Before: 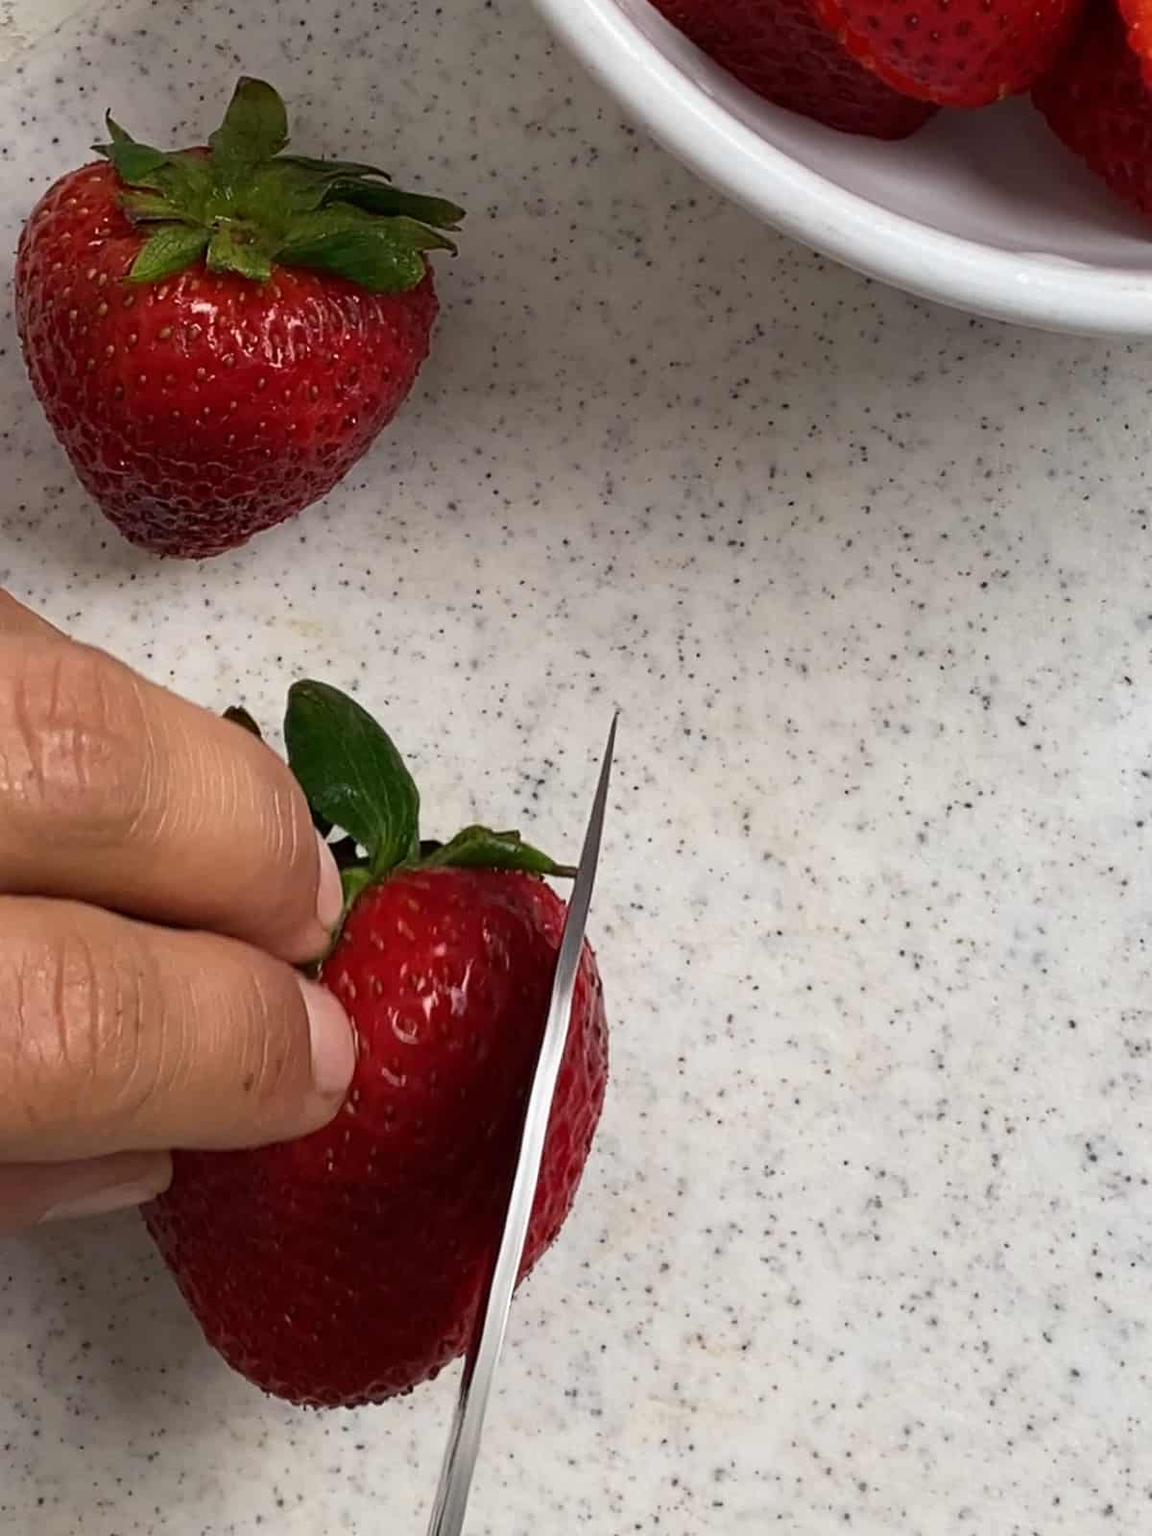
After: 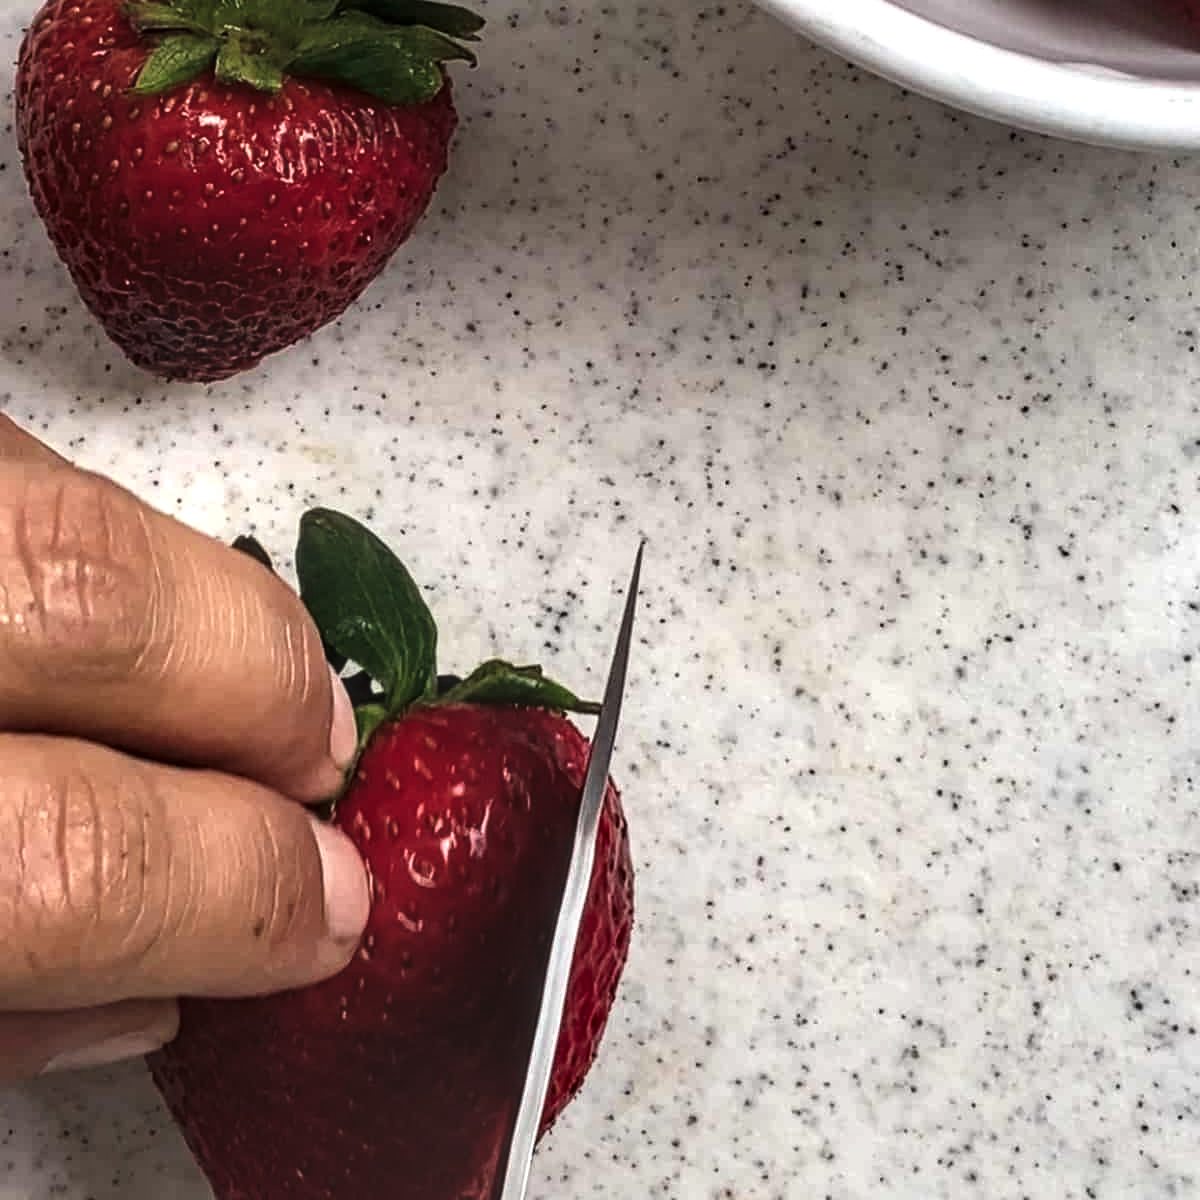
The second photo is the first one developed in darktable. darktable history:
exposure: black level correction -0.03, compensate highlight preservation false
contrast brightness saturation: contrast 0.04, saturation 0.16
local contrast: highlights 20%, detail 197%
crop and rotate: top 12.5%, bottom 12.5%
